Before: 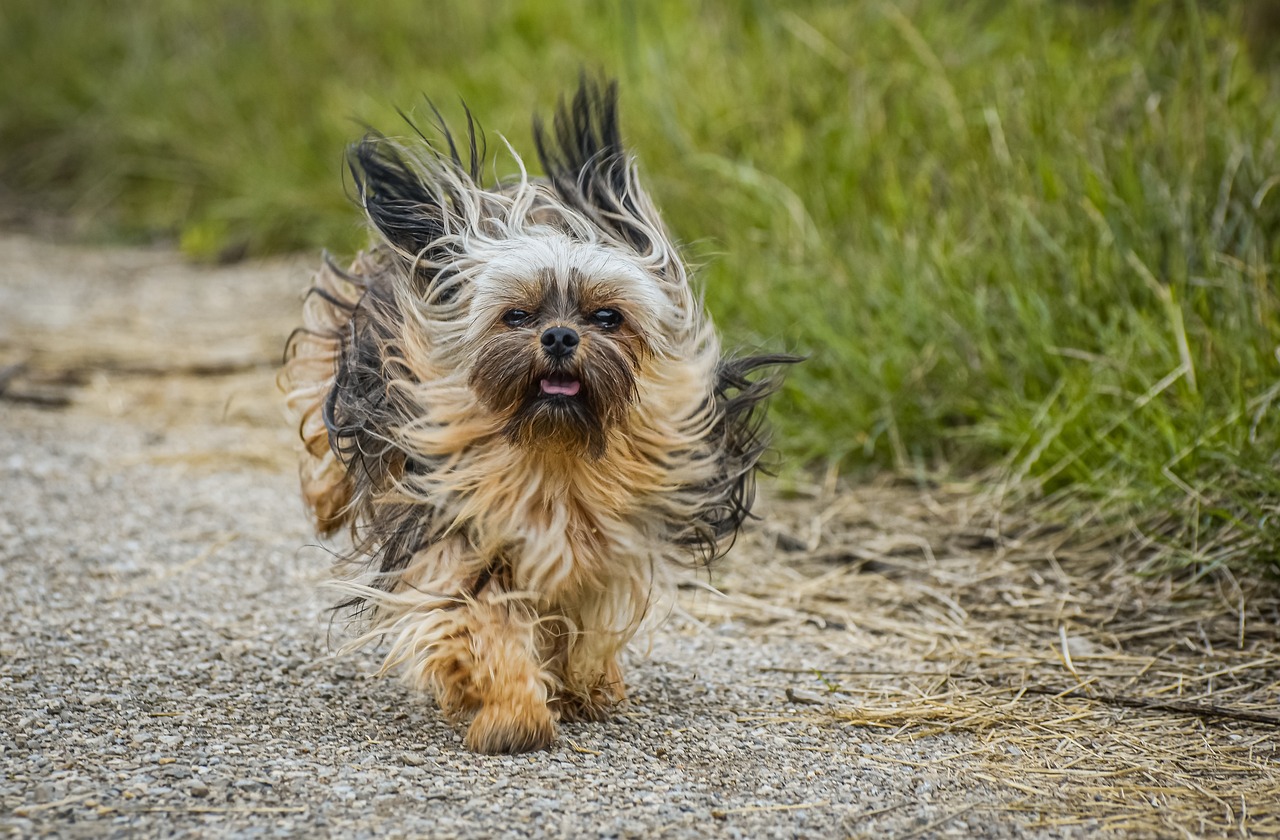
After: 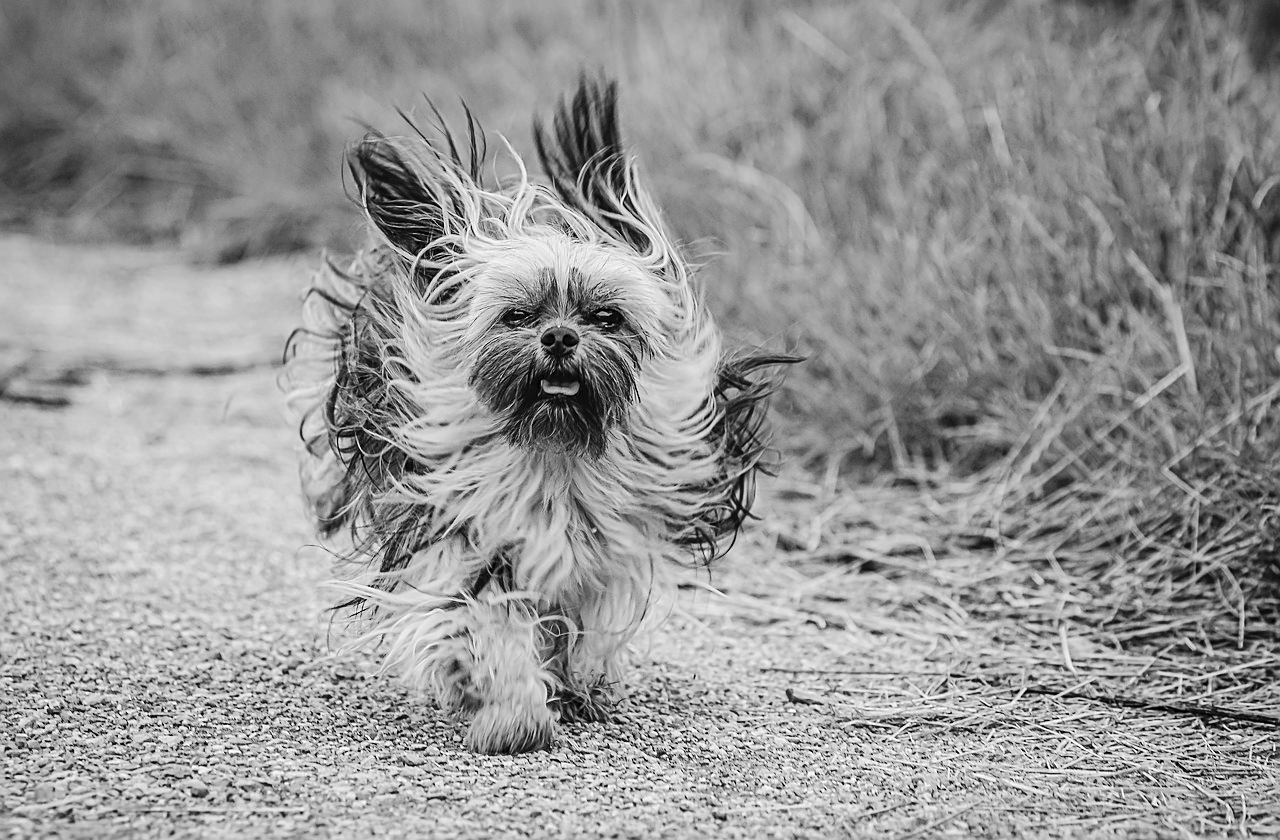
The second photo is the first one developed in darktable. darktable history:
sharpen: on, module defaults
tone curve: curves: ch0 [(0, 0) (0.003, 0.036) (0.011, 0.039) (0.025, 0.039) (0.044, 0.043) (0.069, 0.05) (0.1, 0.072) (0.136, 0.102) (0.177, 0.144) (0.224, 0.204) (0.277, 0.288) (0.335, 0.384) (0.399, 0.477) (0.468, 0.575) (0.543, 0.652) (0.623, 0.724) (0.709, 0.785) (0.801, 0.851) (0.898, 0.915) (1, 1)], preserve colors none
monochrome: on, module defaults
